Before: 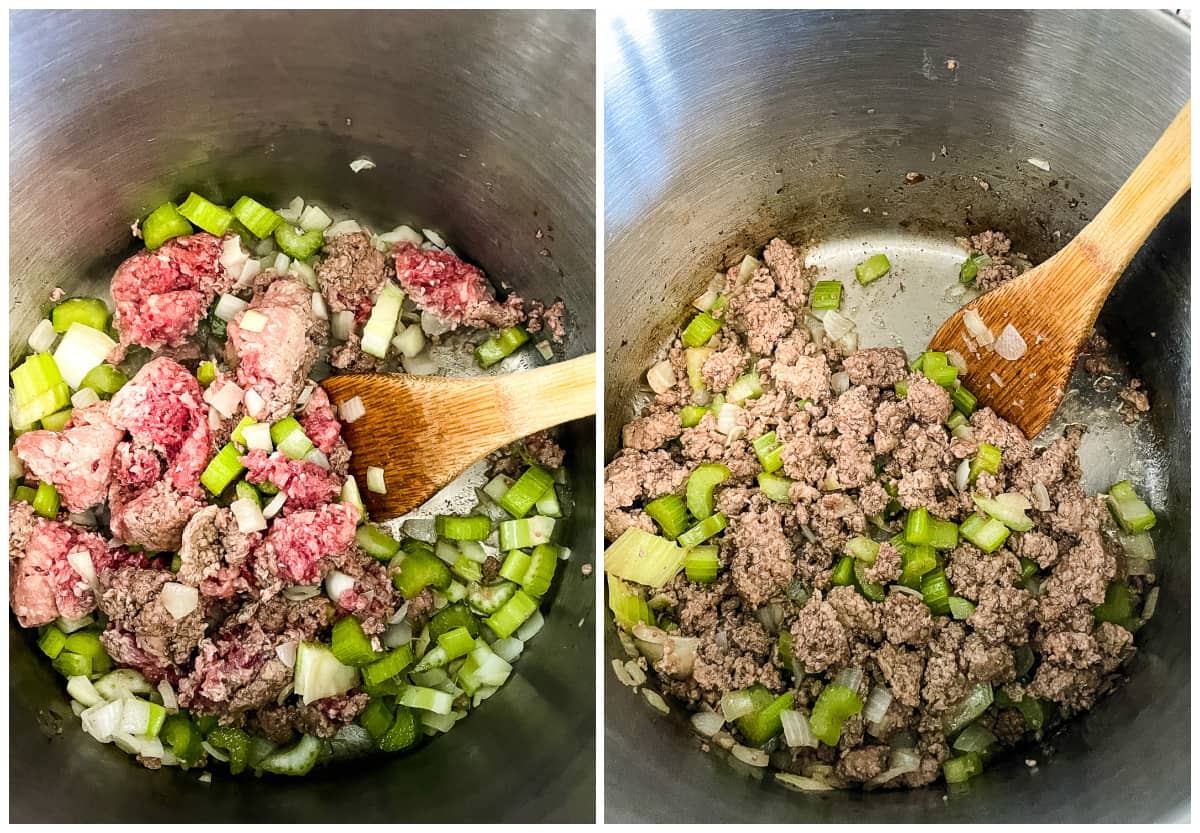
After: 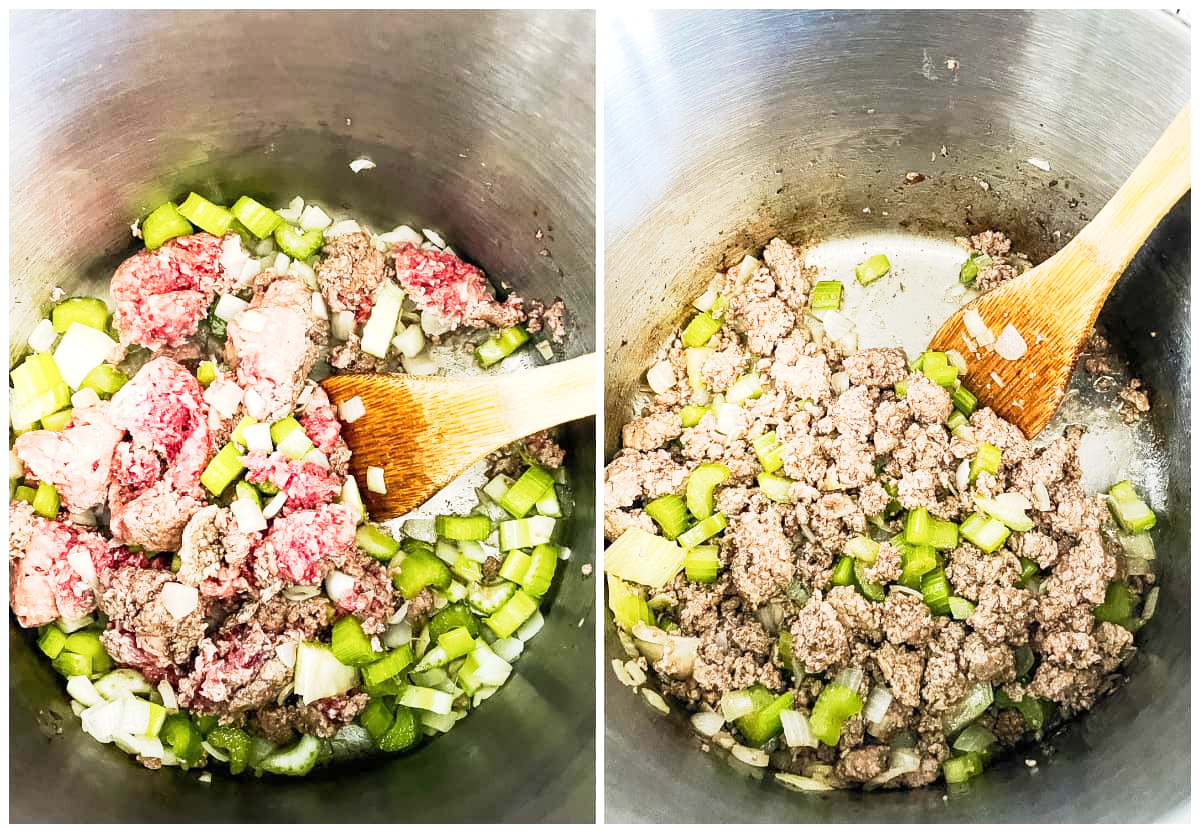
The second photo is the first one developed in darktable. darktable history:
base curve: curves: ch0 [(0, 0) (0.088, 0.125) (0.176, 0.251) (0.354, 0.501) (0.613, 0.749) (1, 0.877)], preserve colors none
exposure: exposure 0.74 EV, compensate highlight preservation false
